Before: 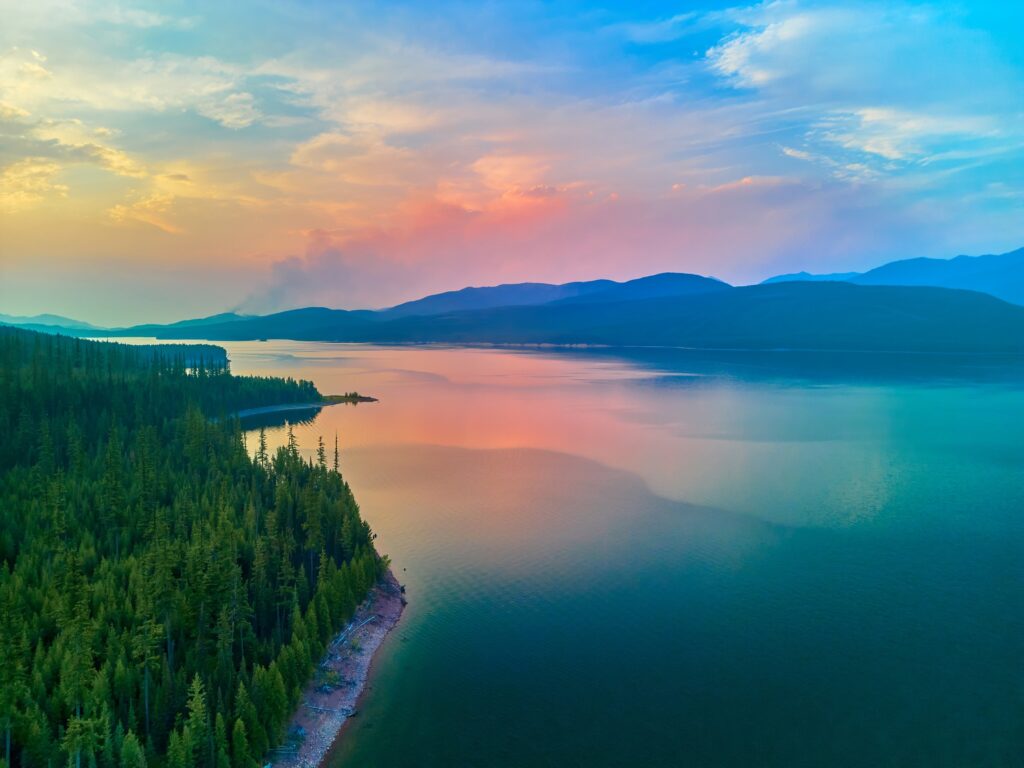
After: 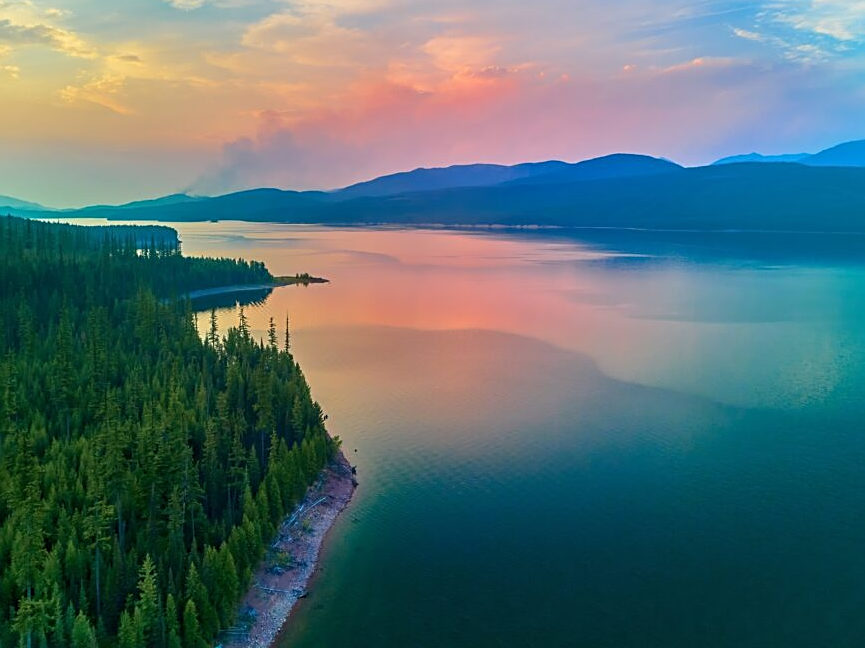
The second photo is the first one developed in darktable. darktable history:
sharpen: on, module defaults
crop and rotate: left 4.842%, top 15.51%, right 10.668%
